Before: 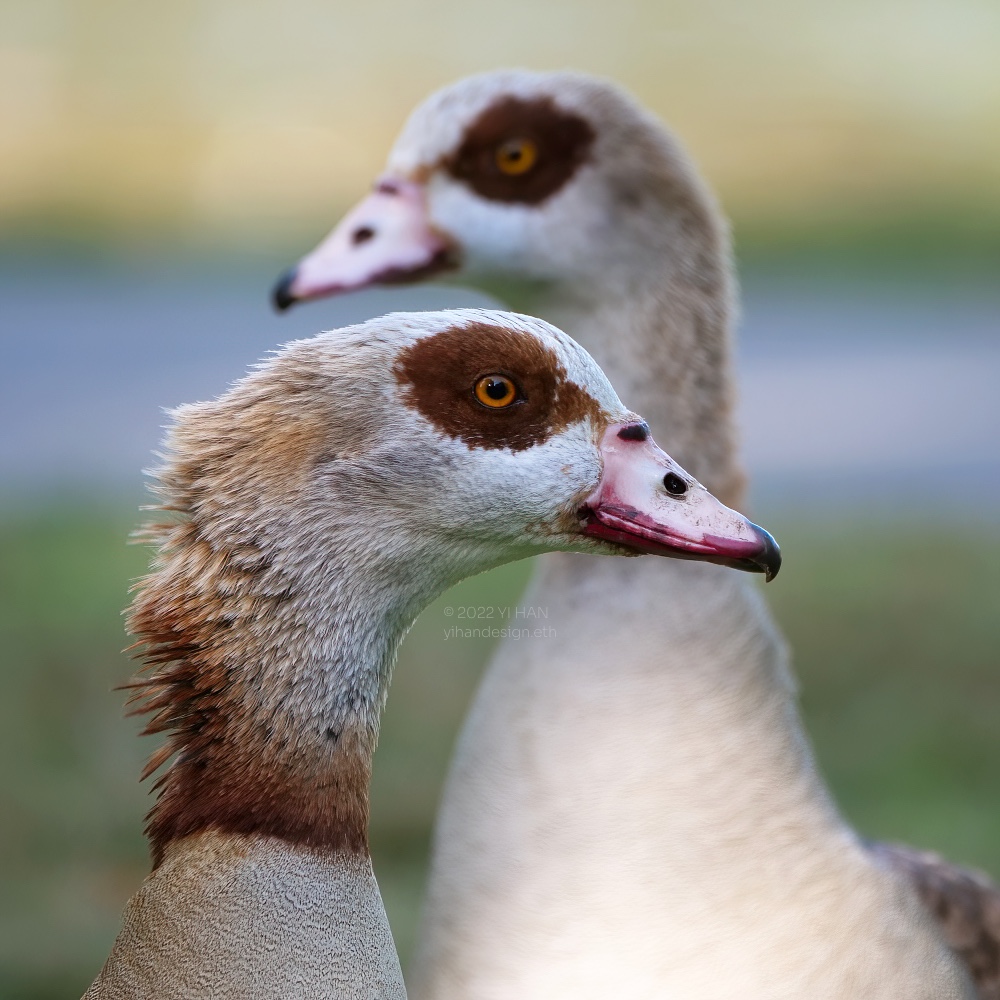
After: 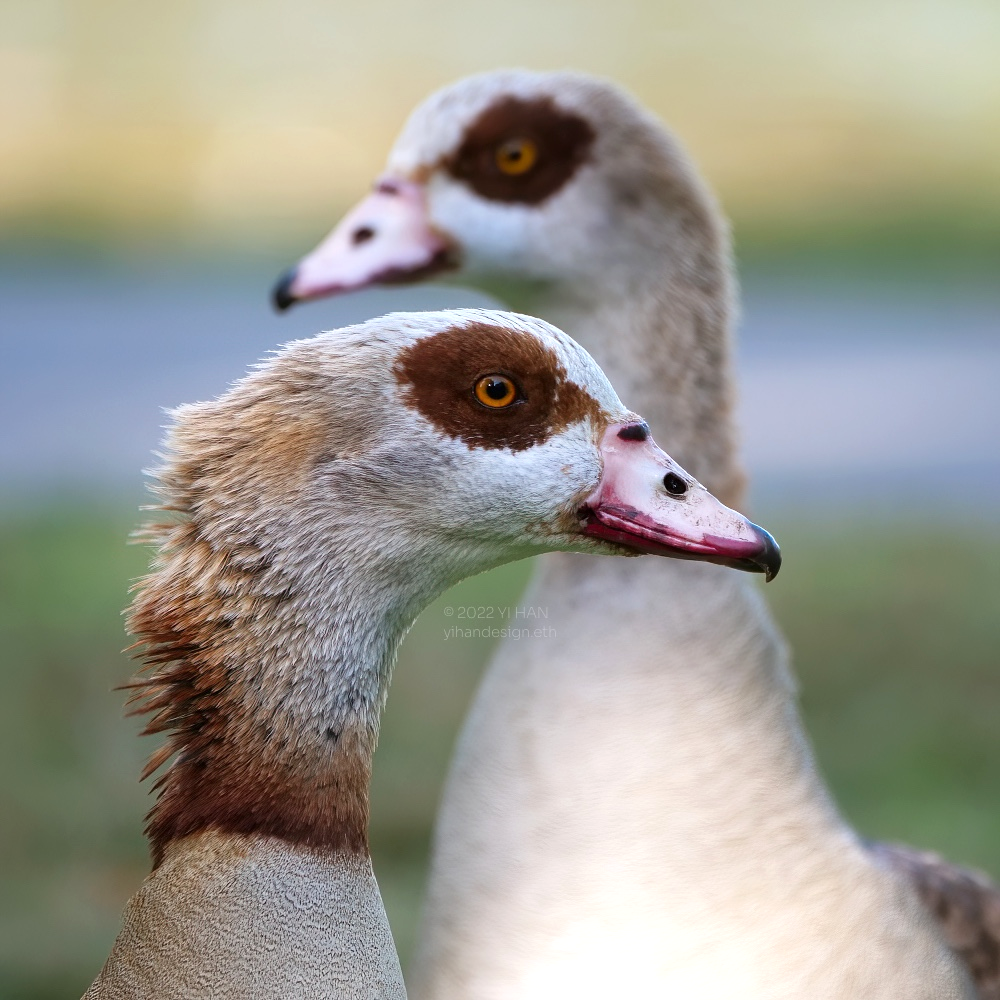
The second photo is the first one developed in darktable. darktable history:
levels: black 0.064%, white 99.99%, levels [0, 0.474, 0.947]
